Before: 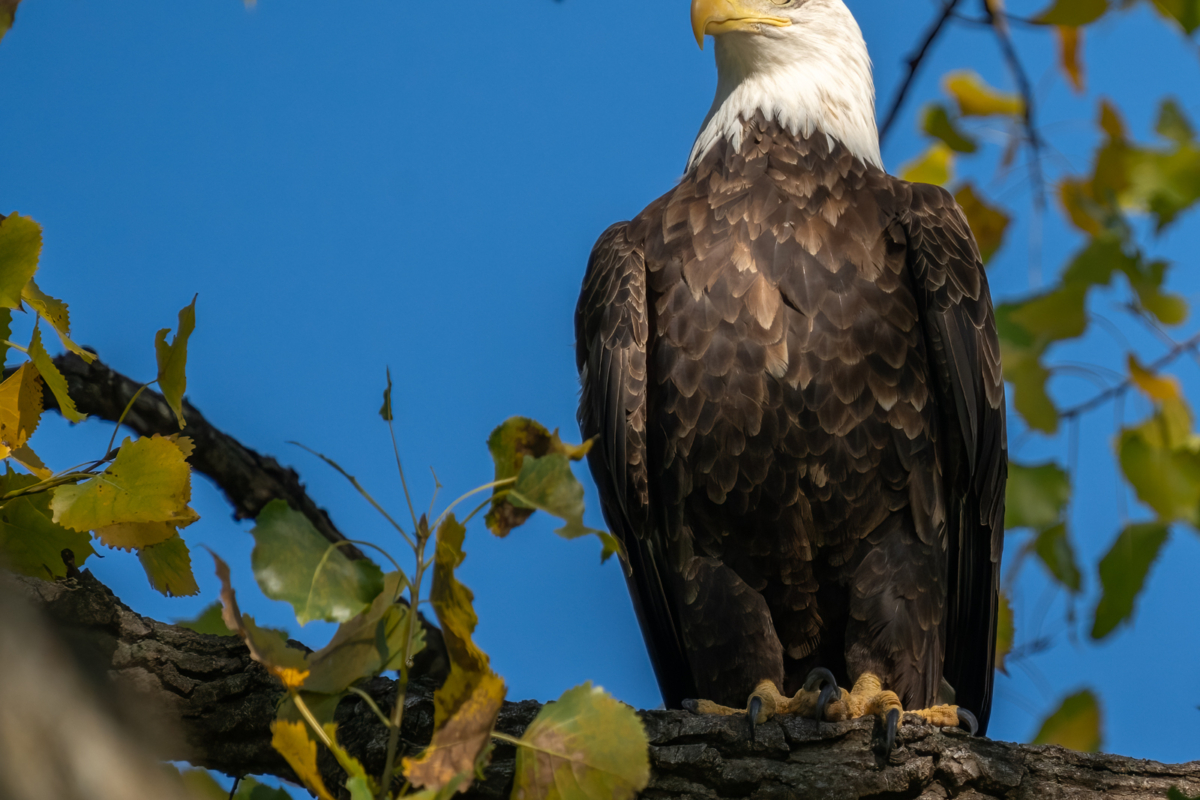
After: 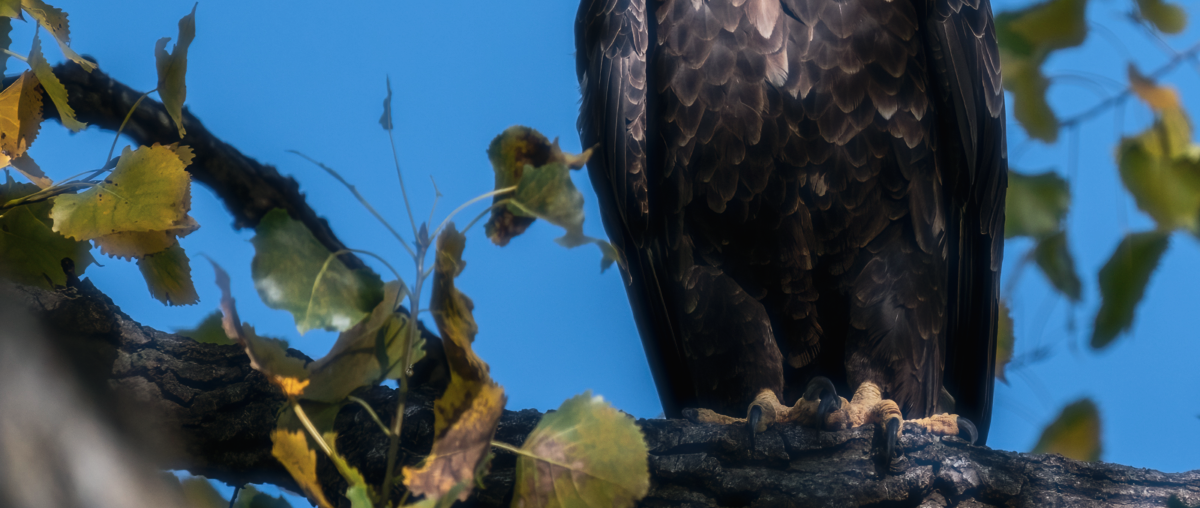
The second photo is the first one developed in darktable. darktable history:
crop and rotate: top 36.435%
tone curve: curves: ch0 [(0, 0) (0.003, 0.014) (0.011, 0.014) (0.025, 0.022) (0.044, 0.041) (0.069, 0.063) (0.1, 0.086) (0.136, 0.118) (0.177, 0.161) (0.224, 0.211) (0.277, 0.262) (0.335, 0.323) (0.399, 0.384) (0.468, 0.459) (0.543, 0.54) (0.623, 0.624) (0.709, 0.711) (0.801, 0.796) (0.898, 0.879) (1, 1)], preserve colors none
tone equalizer: -8 EV -0.75 EV, -7 EV -0.7 EV, -6 EV -0.6 EV, -5 EV -0.4 EV, -3 EV 0.4 EV, -2 EV 0.6 EV, -1 EV 0.7 EV, +0 EV 0.75 EV, edges refinement/feathering 500, mask exposure compensation -1.57 EV, preserve details no
haze removal: strength -0.9, distance 0.225, compatibility mode true, adaptive false
